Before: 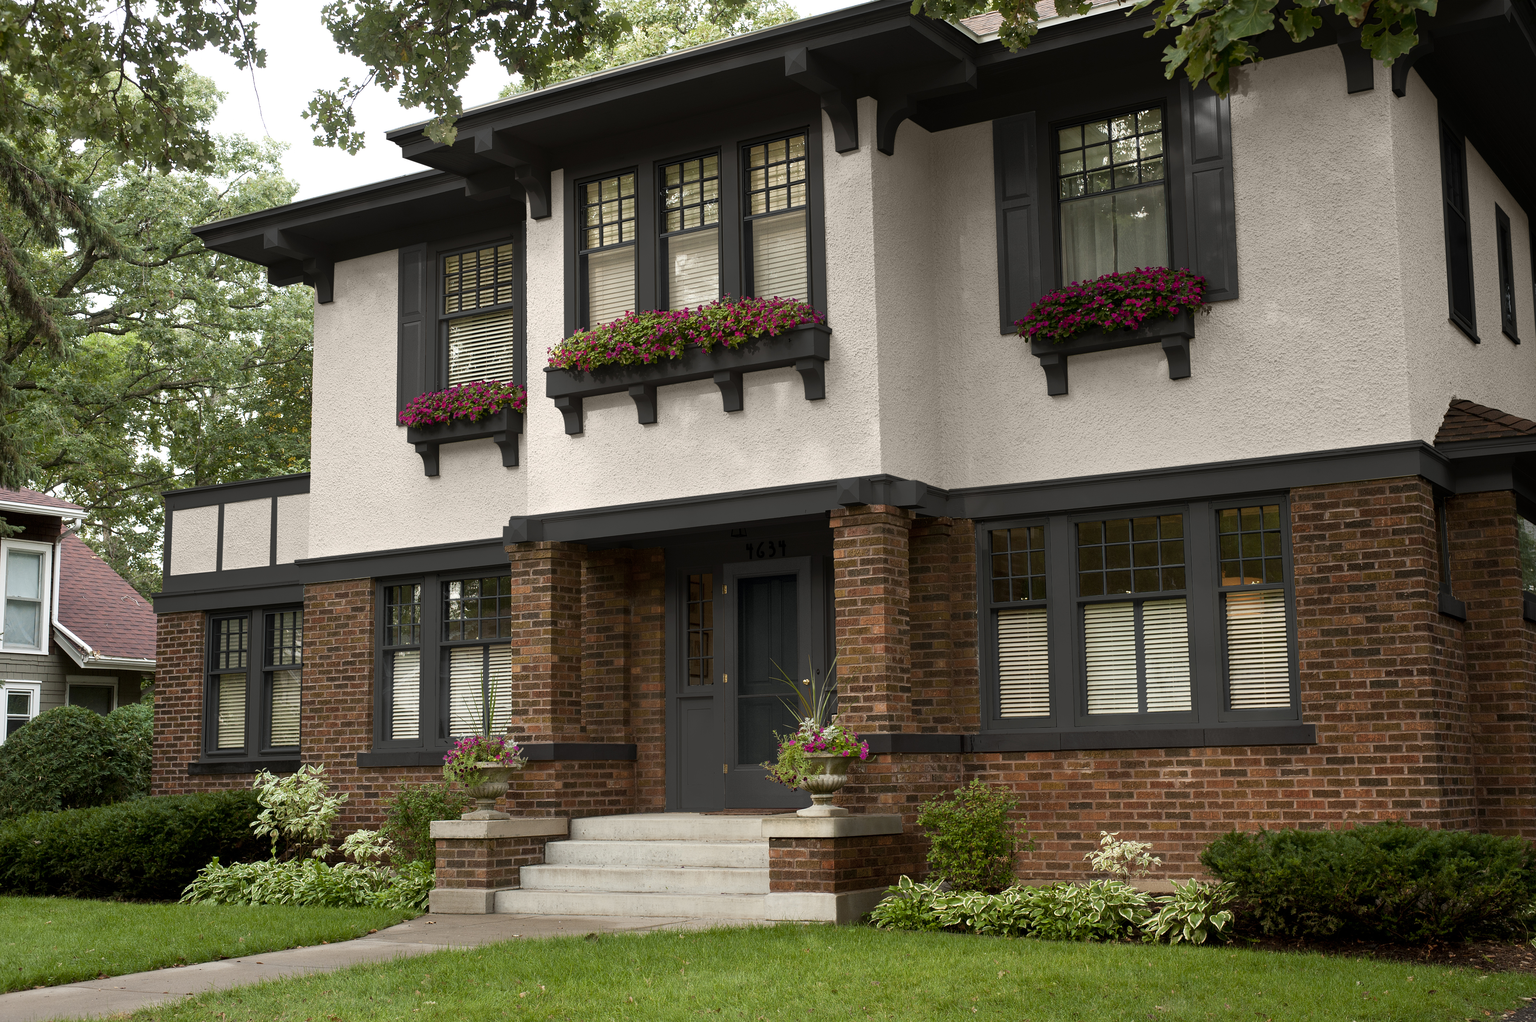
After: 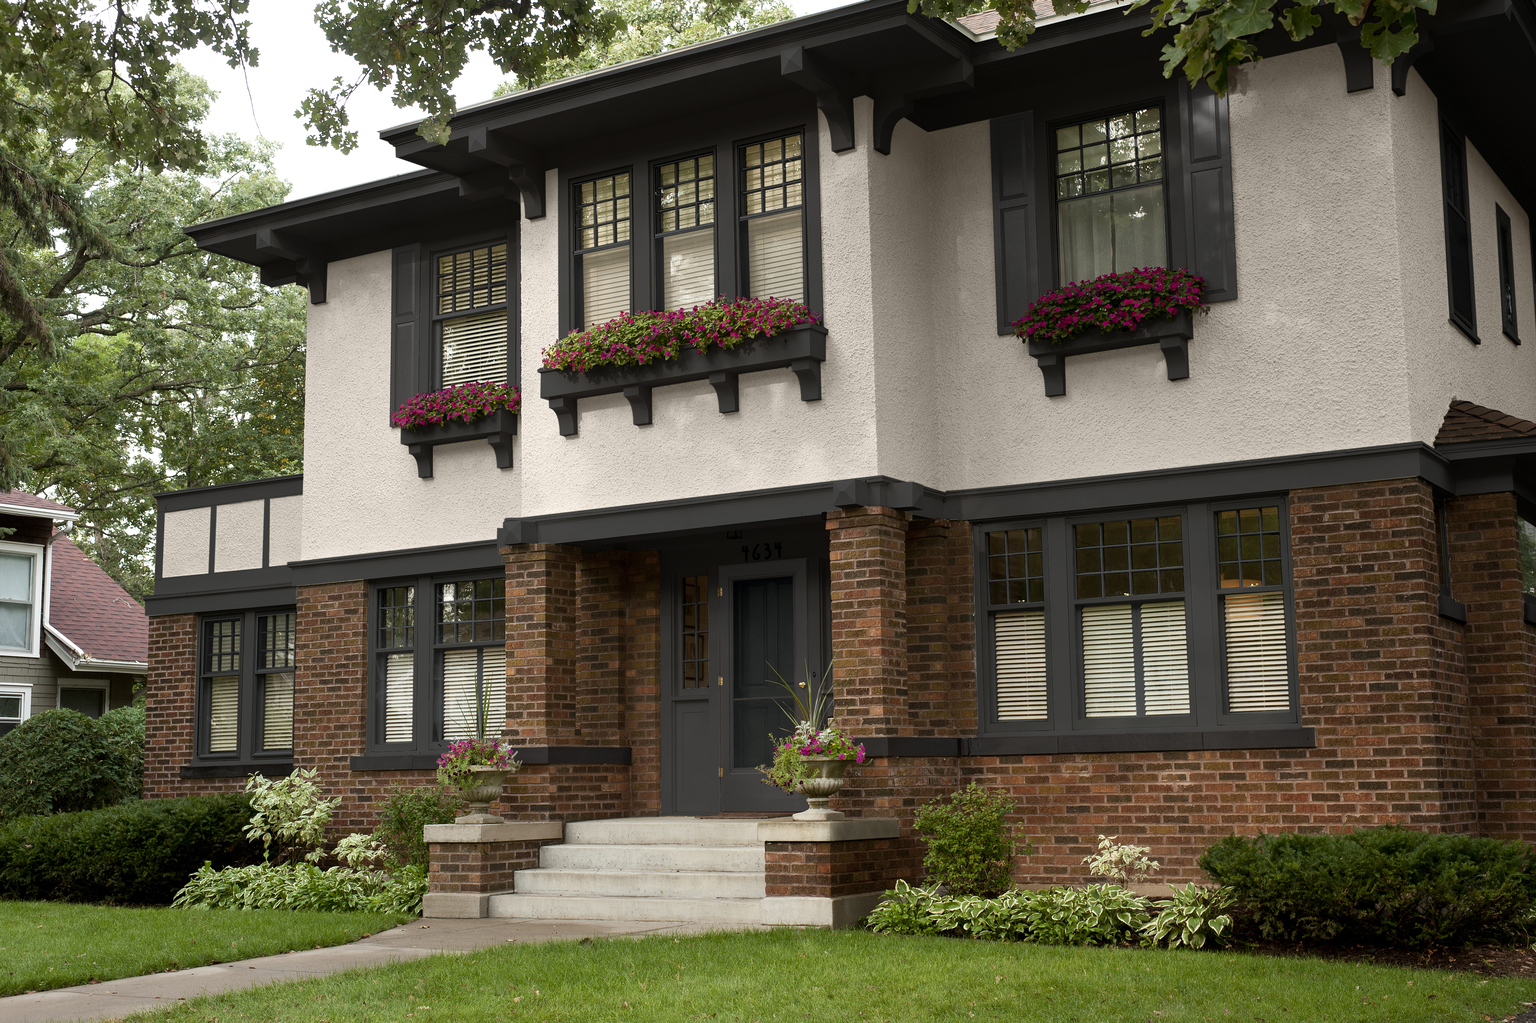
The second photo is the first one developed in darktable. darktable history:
crop and rotate: left 0.614%, top 0.179%, bottom 0.309%
